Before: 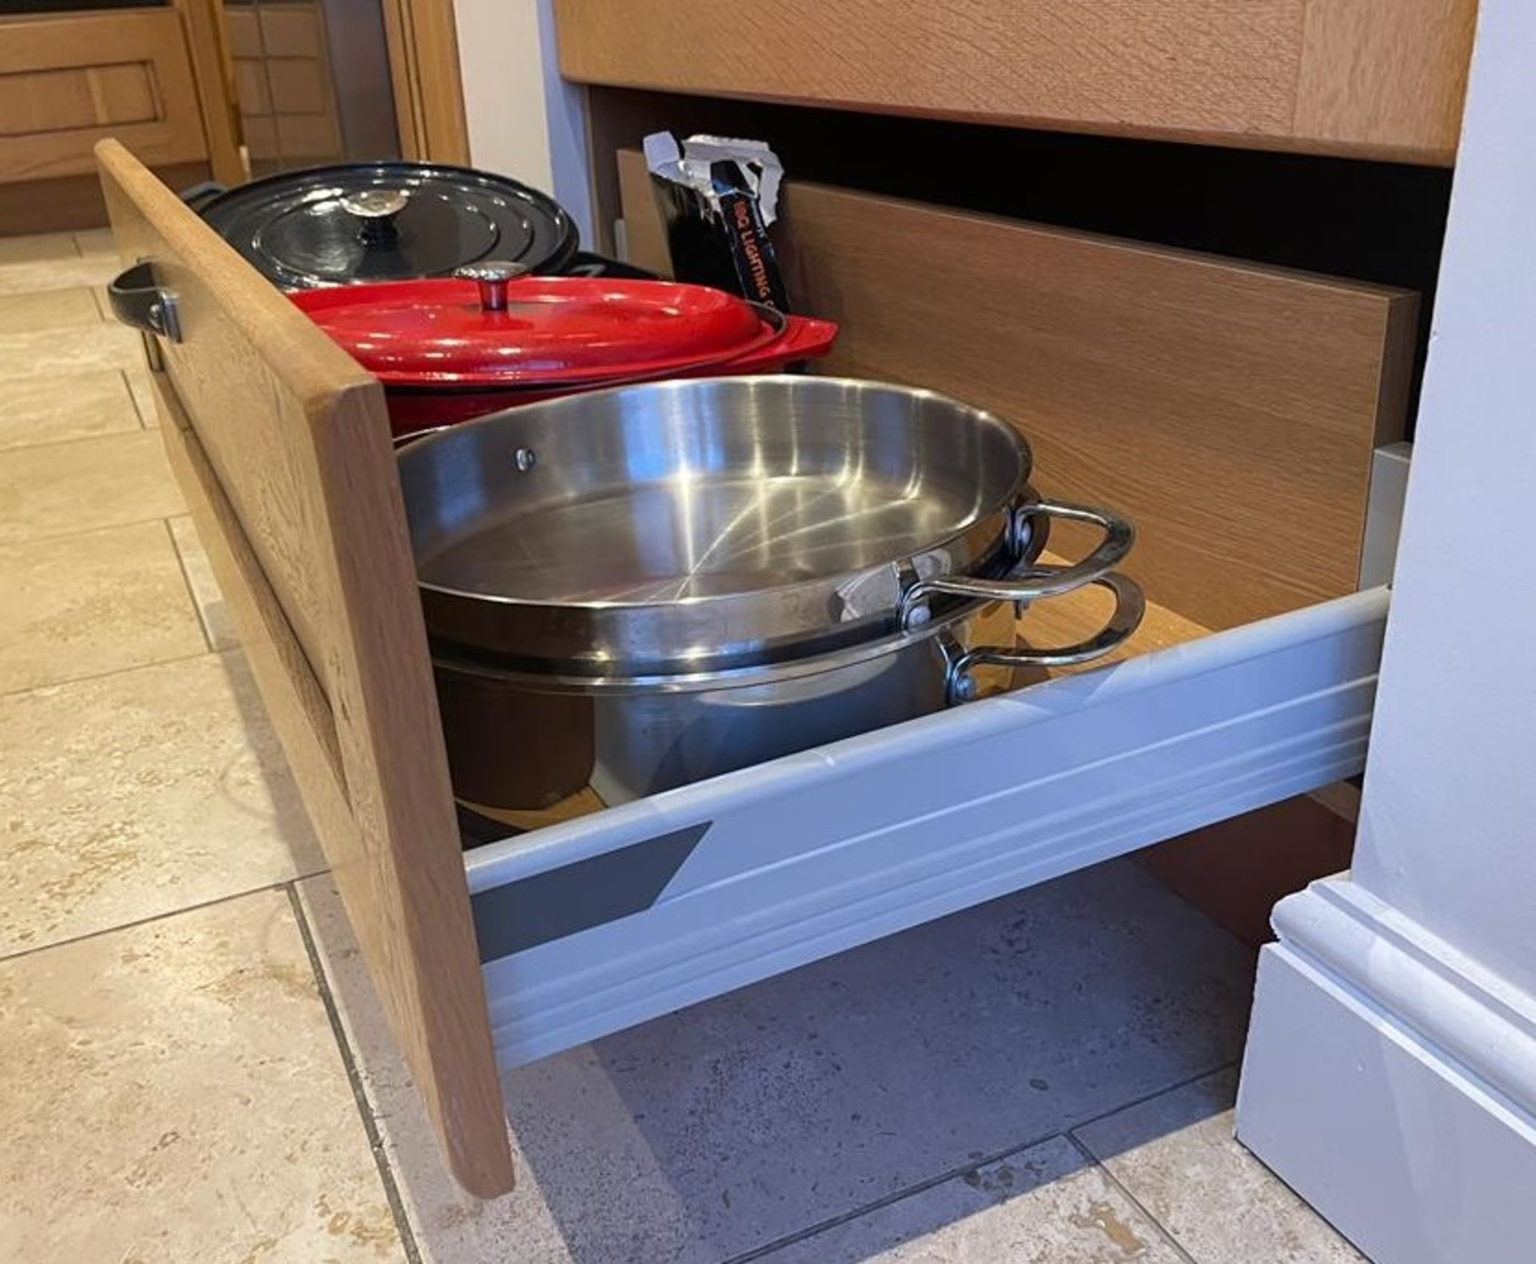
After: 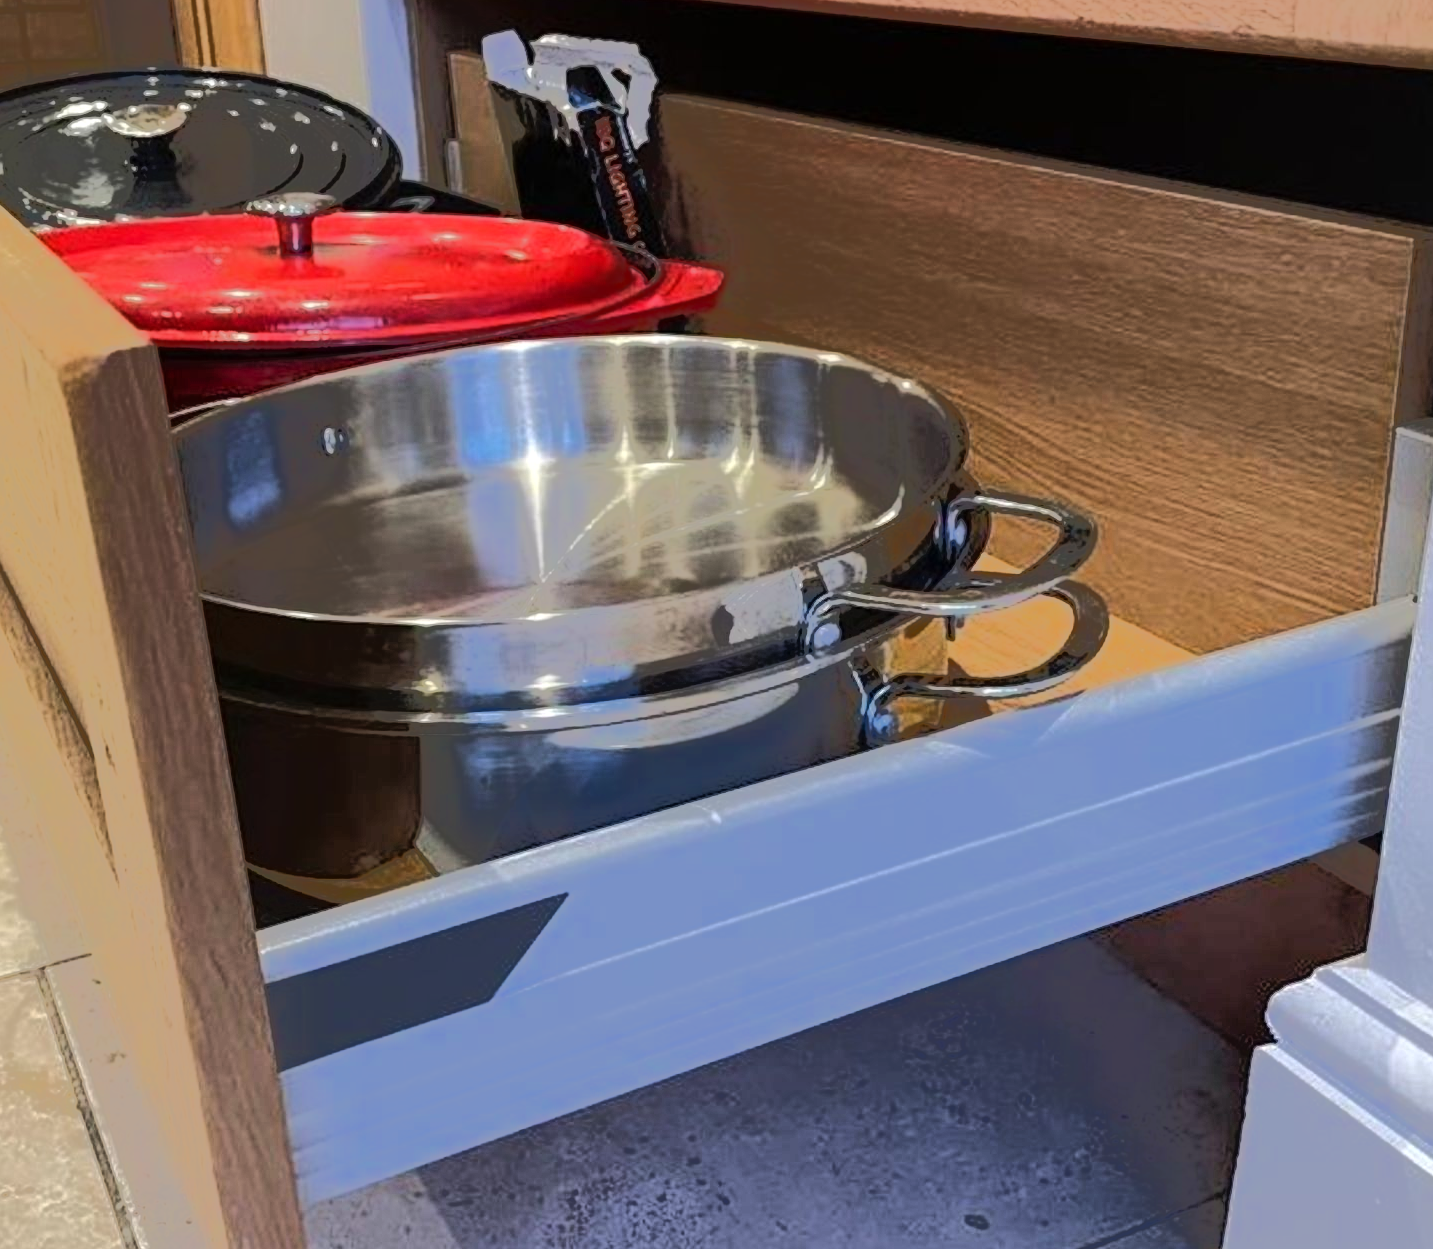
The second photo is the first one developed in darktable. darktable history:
crop: left 16.797%, top 8.497%, right 8.544%, bottom 12.442%
tone equalizer: -7 EV -0.591 EV, -6 EV 0.997 EV, -5 EV -0.445 EV, -4 EV 0.452 EV, -3 EV 0.422 EV, -2 EV 0.126 EV, -1 EV -0.126 EV, +0 EV -0.421 EV, edges refinement/feathering 500, mask exposure compensation -1.57 EV, preserve details no
